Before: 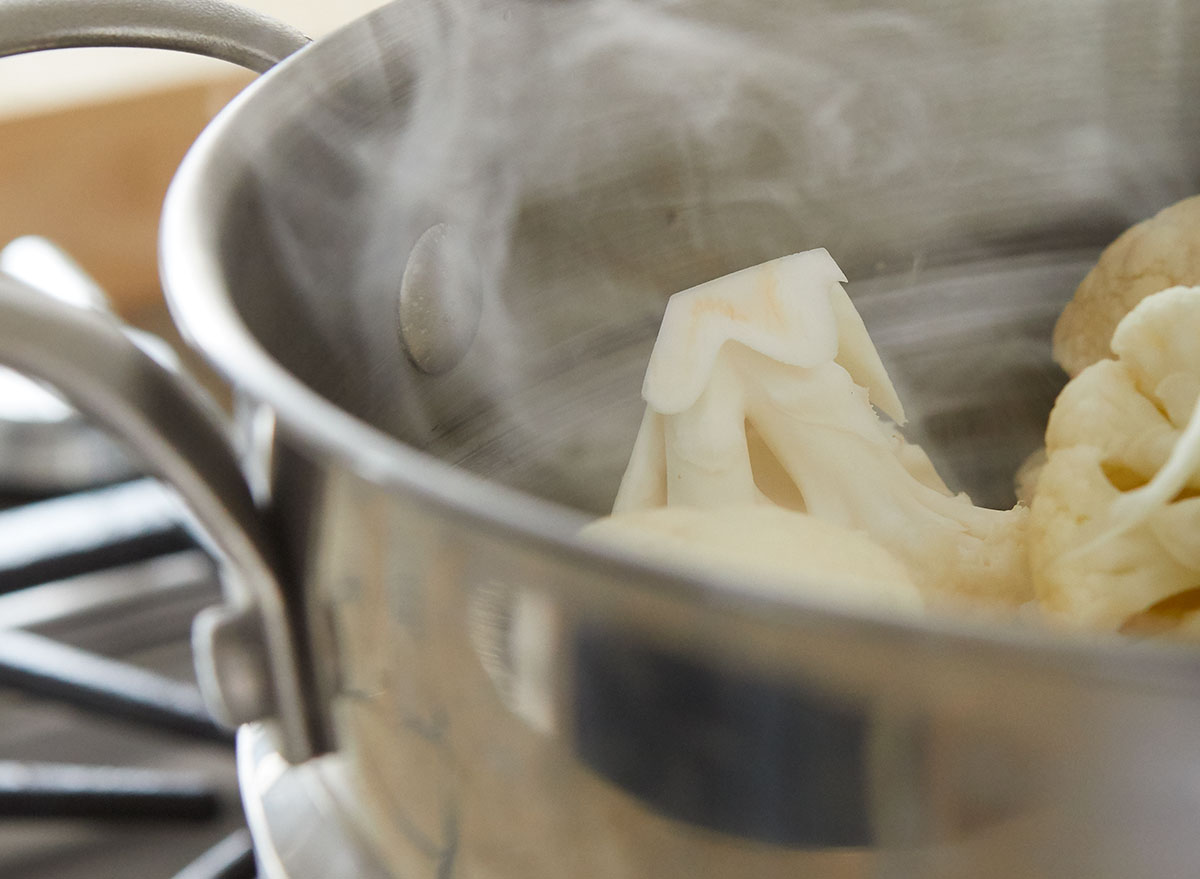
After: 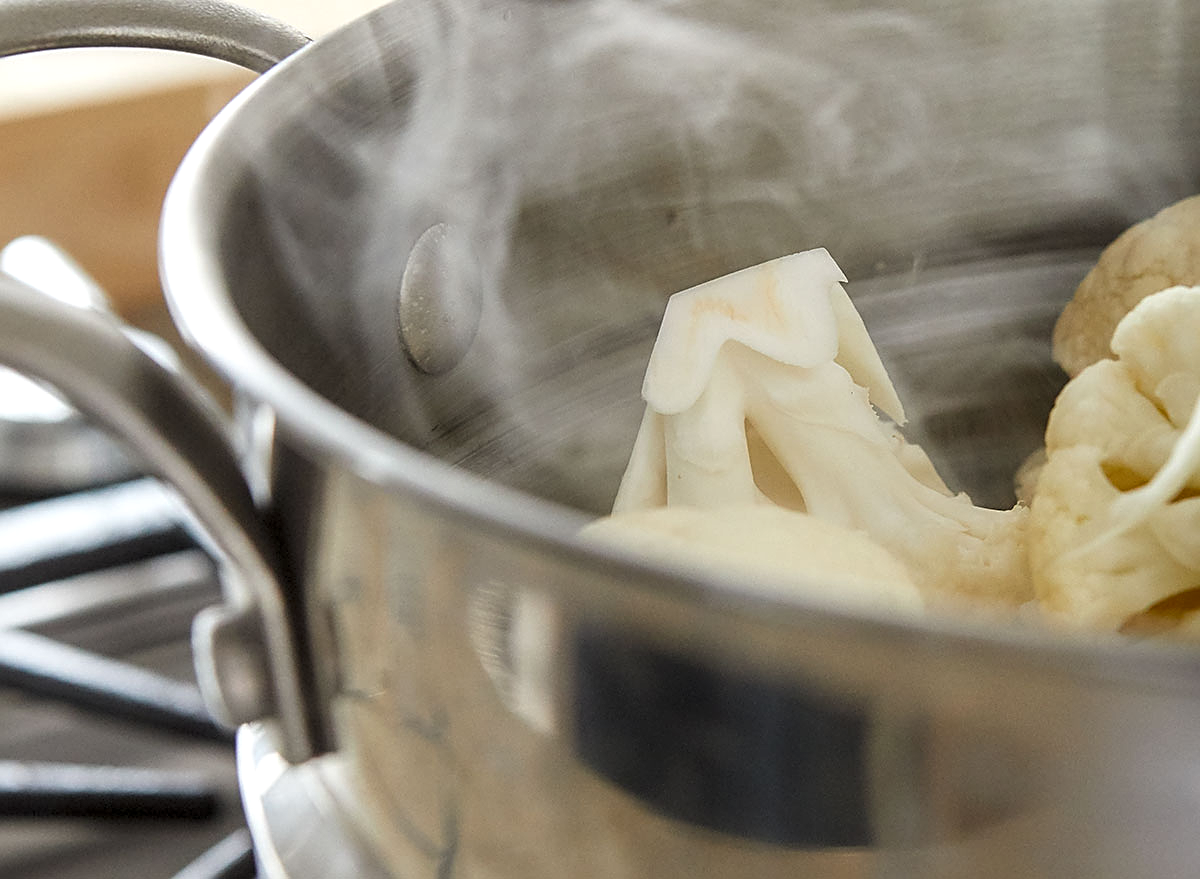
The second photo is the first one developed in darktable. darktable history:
local contrast: detail 130%
levels: levels [0.031, 0.5, 0.969]
sharpen: amount 0.542
